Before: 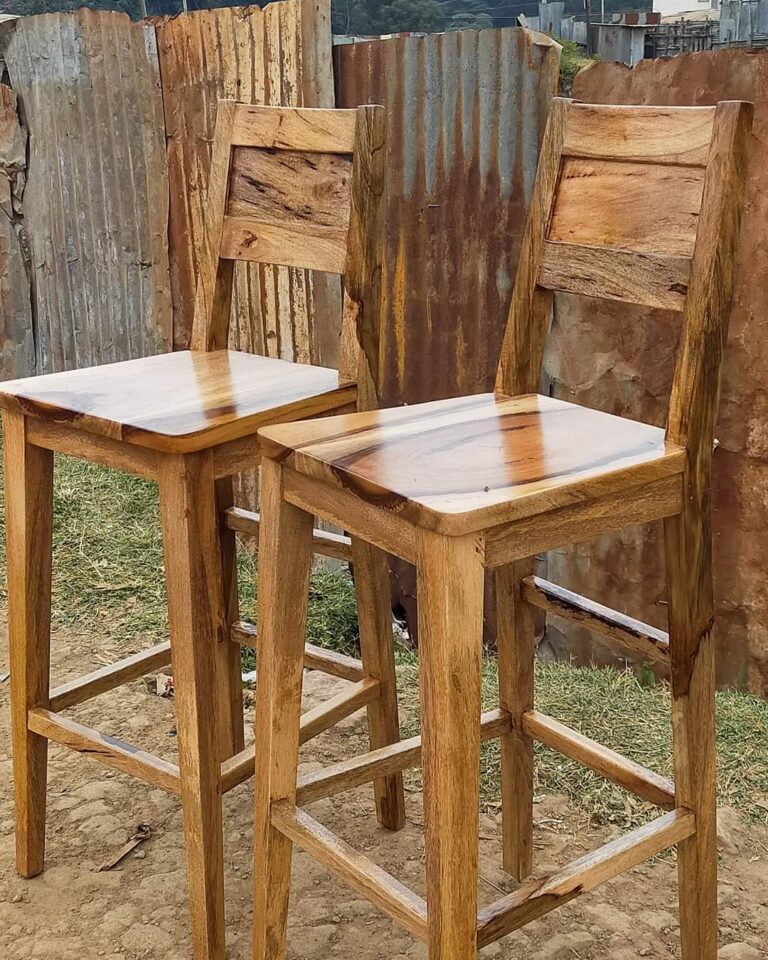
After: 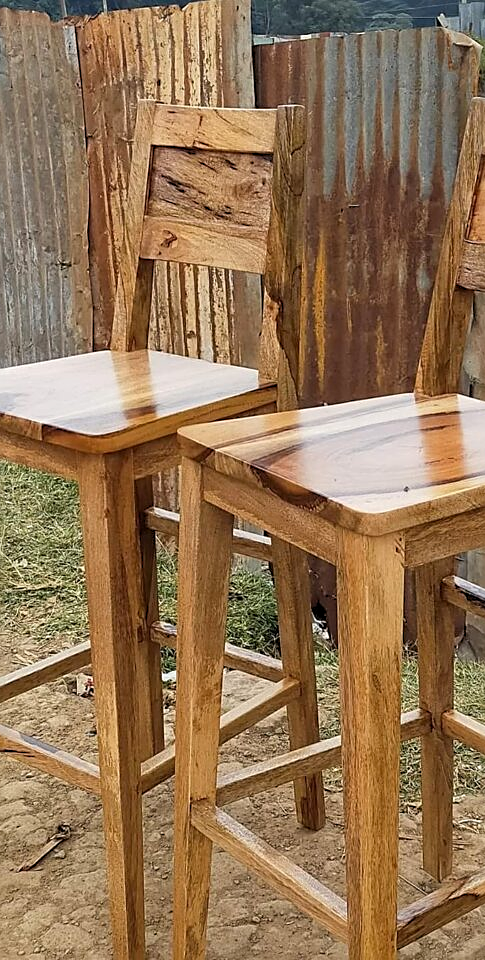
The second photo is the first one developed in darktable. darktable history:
sharpen: amount 0.499
crop: left 10.417%, right 26.327%
levels: levels [0.018, 0.493, 1]
